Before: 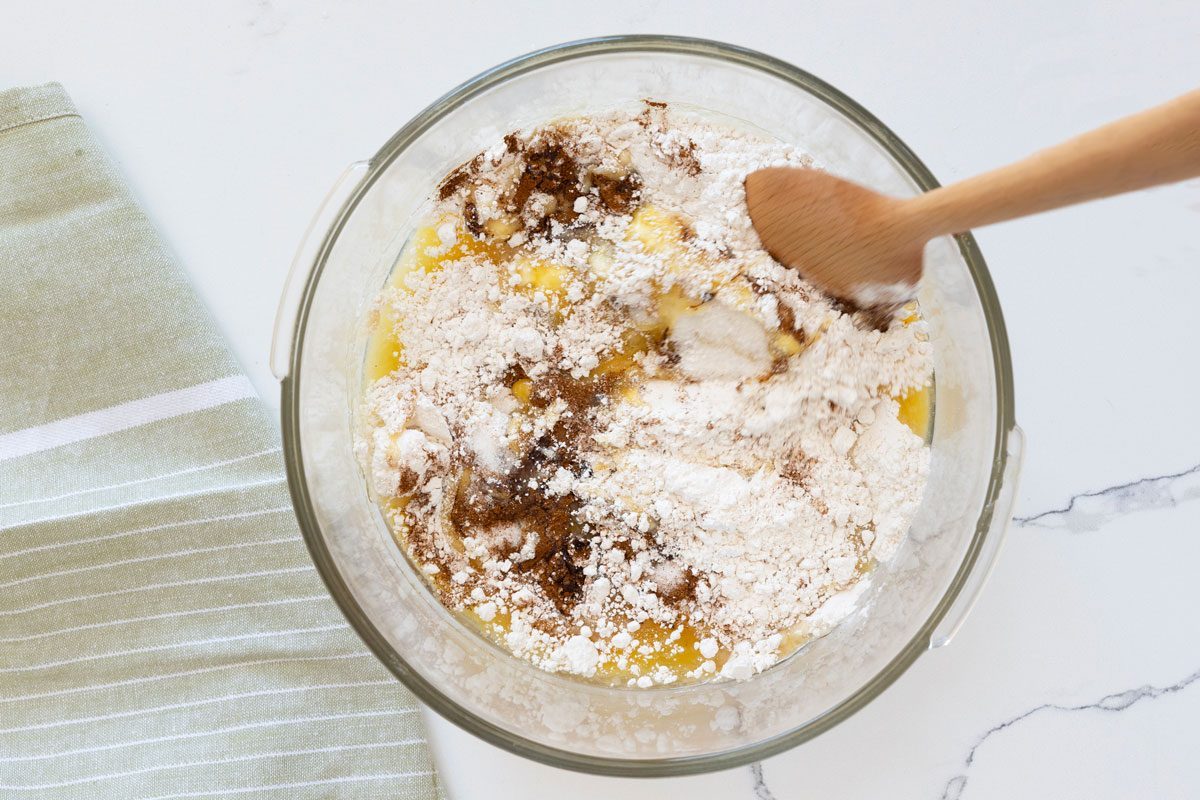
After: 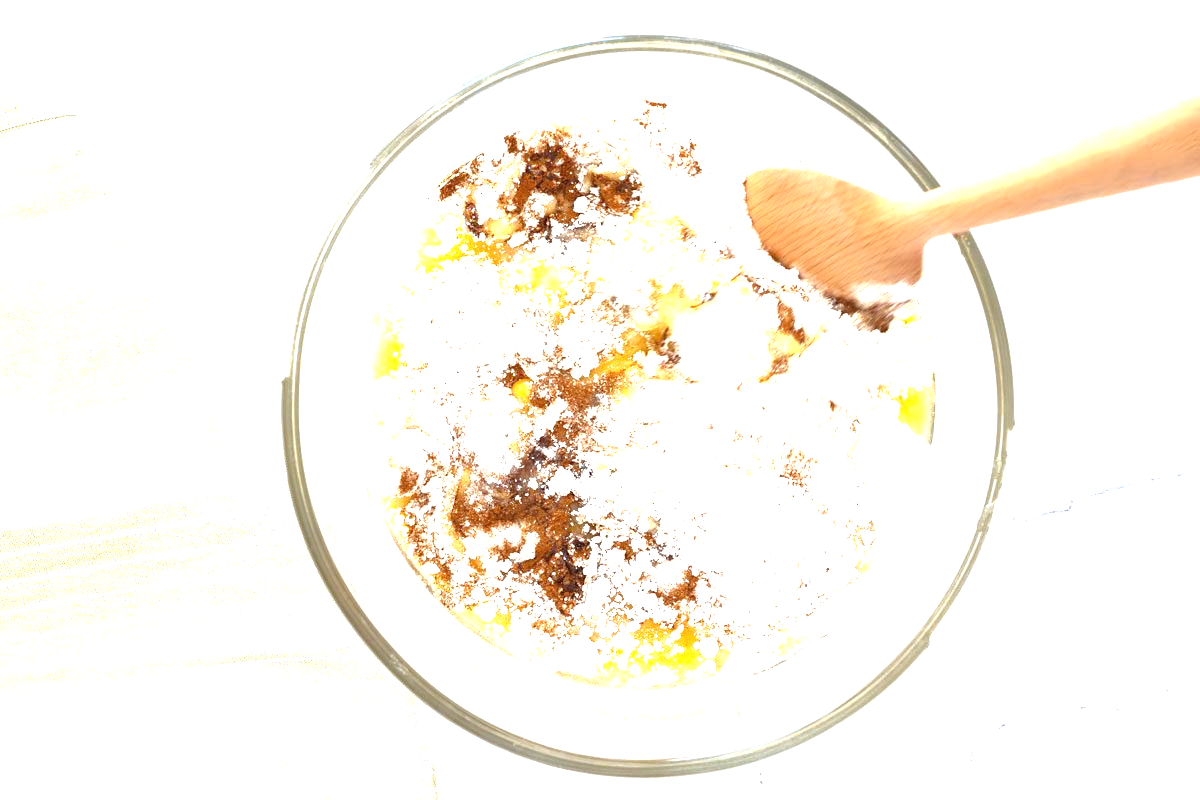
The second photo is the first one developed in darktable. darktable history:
exposure: black level correction 0, exposure 1.93 EV, compensate highlight preservation false
tone equalizer: -8 EV 0.213 EV, -7 EV 0.387 EV, -6 EV 0.444 EV, -5 EV 0.212 EV, -3 EV -0.267 EV, -2 EV -0.388 EV, -1 EV -0.431 EV, +0 EV -0.241 EV, edges refinement/feathering 500, mask exposure compensation -1.57 EV, preserve details no
